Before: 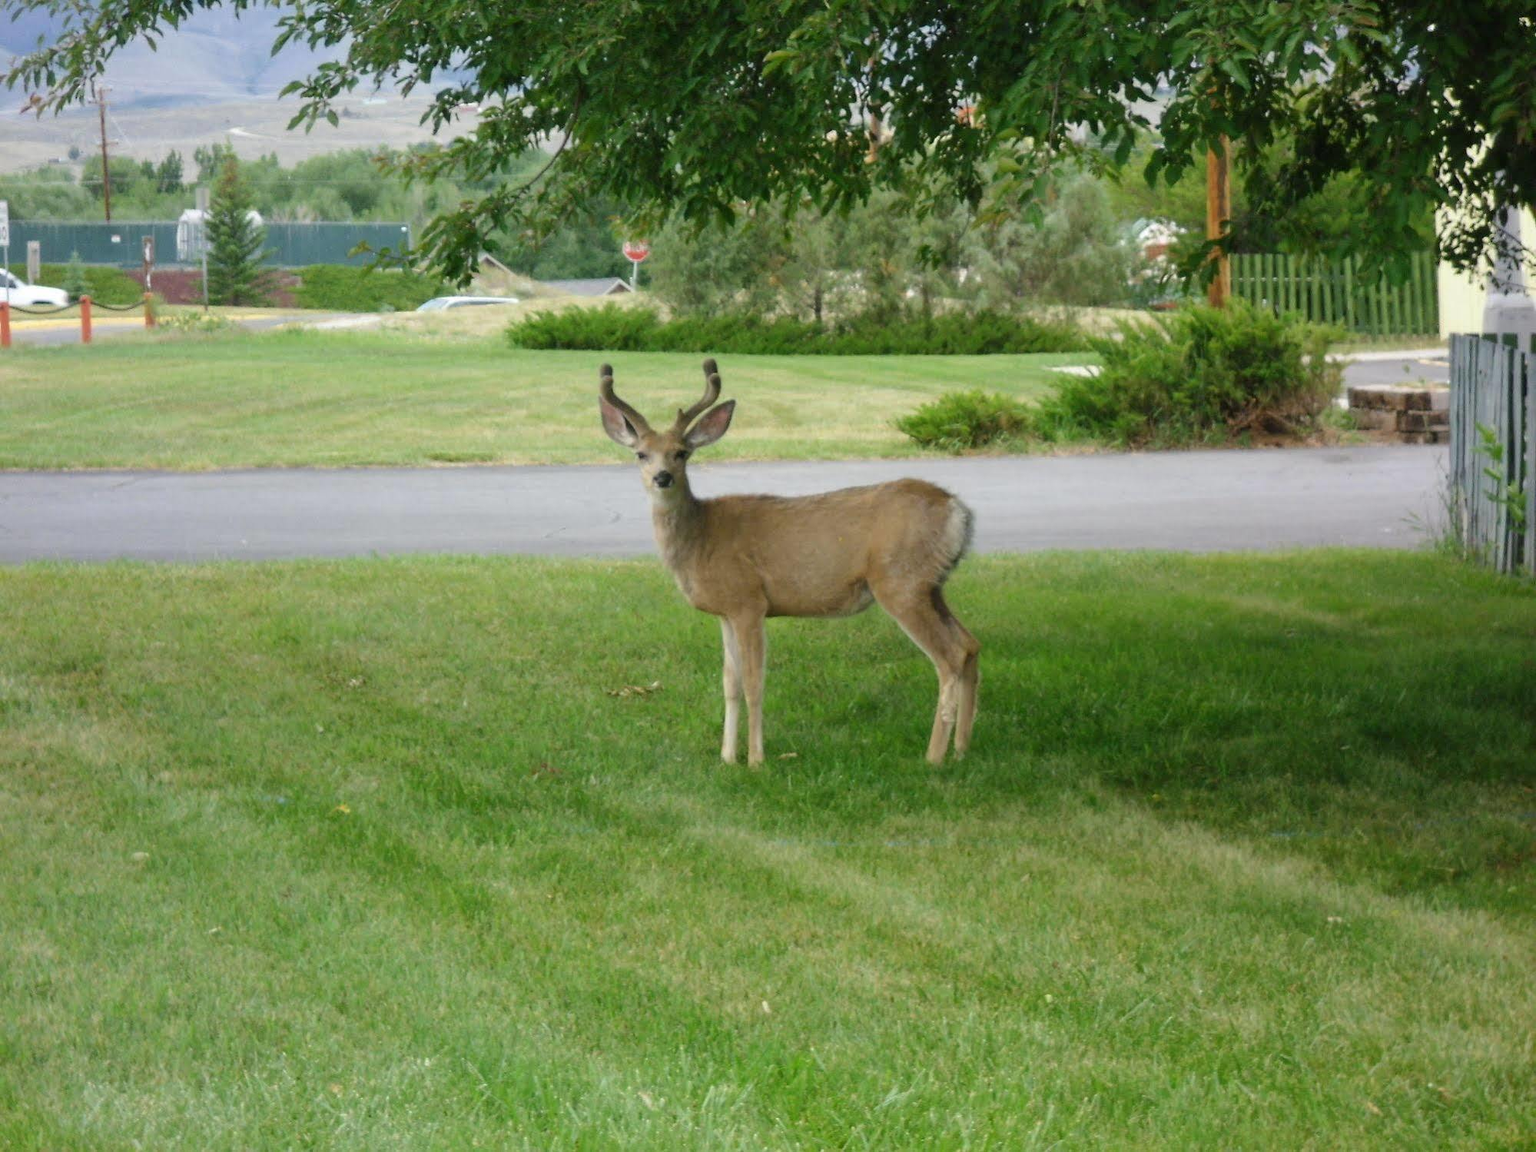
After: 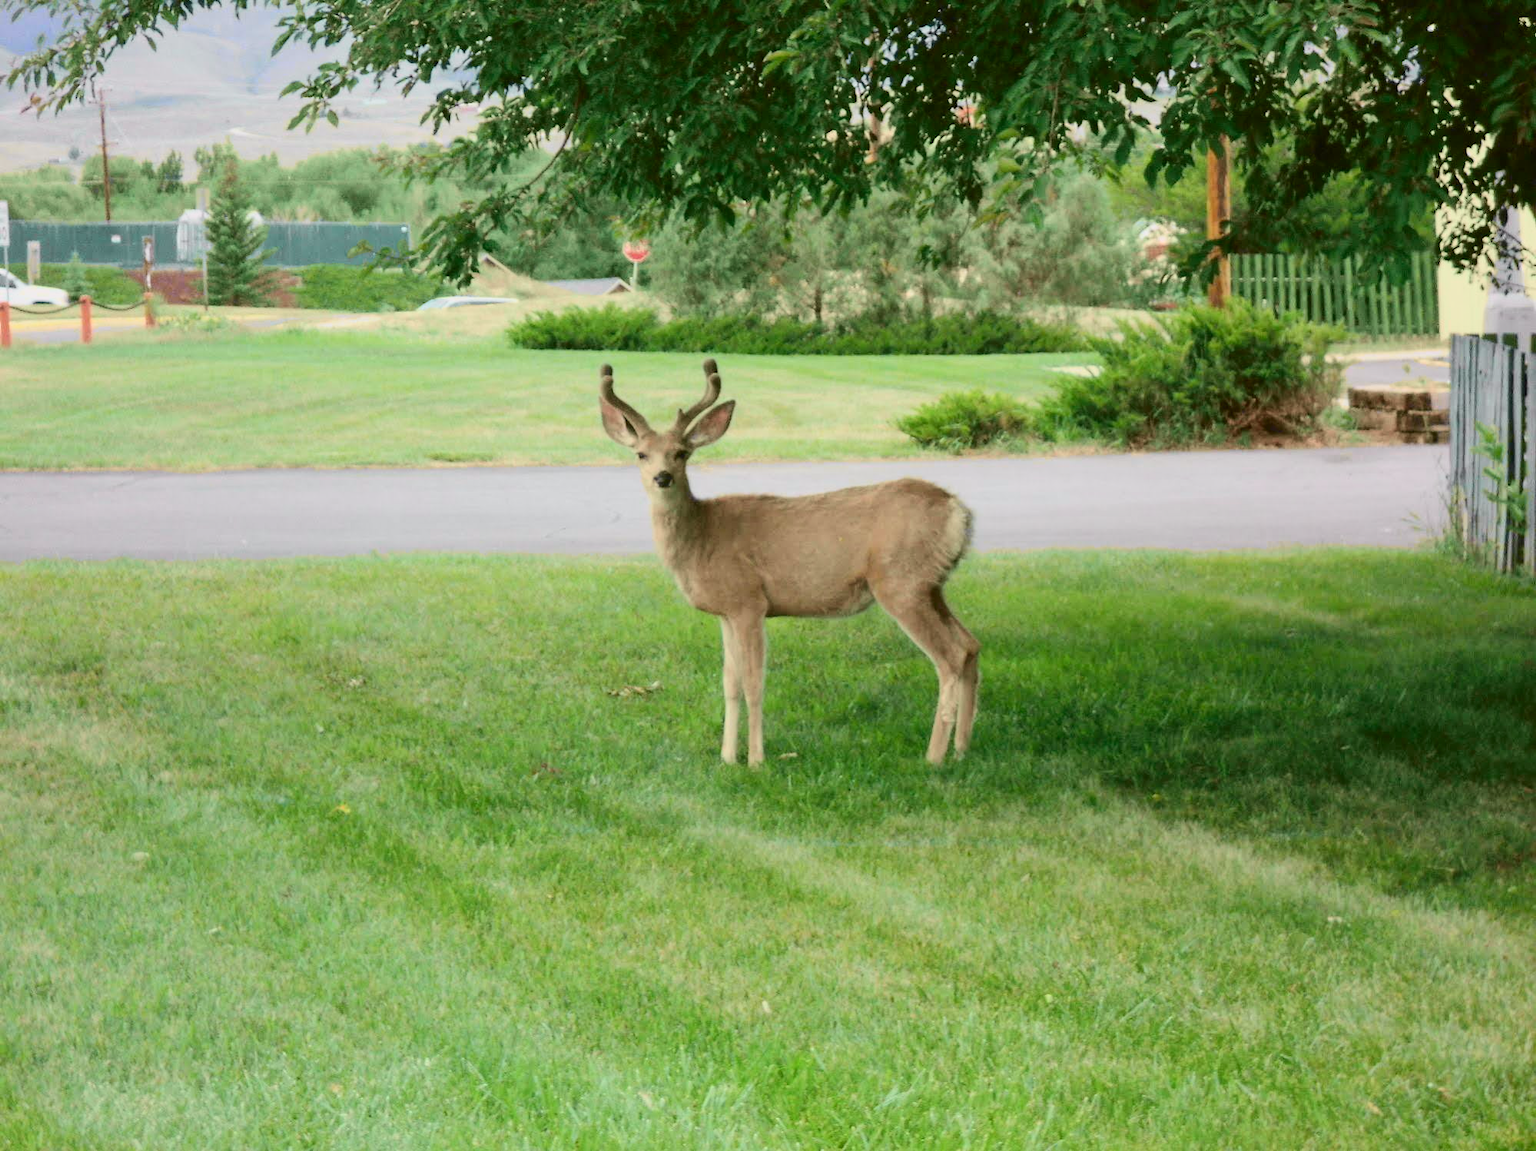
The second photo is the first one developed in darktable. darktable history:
tone curve: curves: ch0 [(0, 0.006) (0.184, 0.172) (0.405, 0.46) (0.456, 0.528) (0.634, 0.728) (0.877, 0.89) (0.984, 0.935)]; ch1 [(0, 0) (0.443, 0.43) (0.492, 0.495) (0.566, 0.582) (0.595, 0.606) (0.608, 0.609) (0.65, 0.677) (1, 1)]; ch2 [(0, 0) (0.33, 0.301) (0.421, 0.443) (0.447, 0.489) (0.492, 0.495) (0.537, 0.583) (0.586, 0.591) (0.663, 0.686) (1, 1)], color space Lab, independent channels, preserve colors none
